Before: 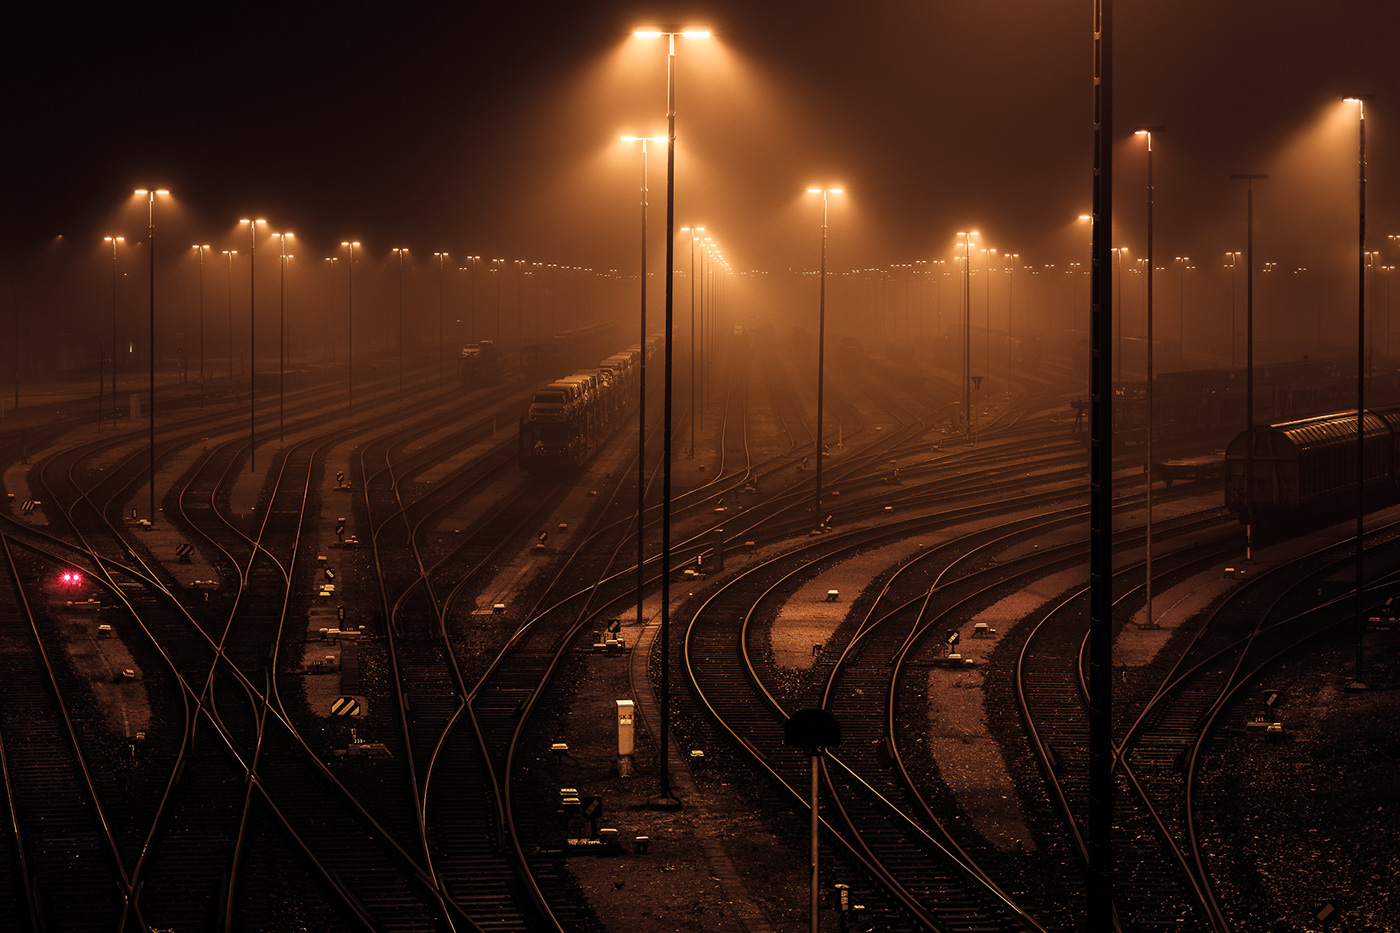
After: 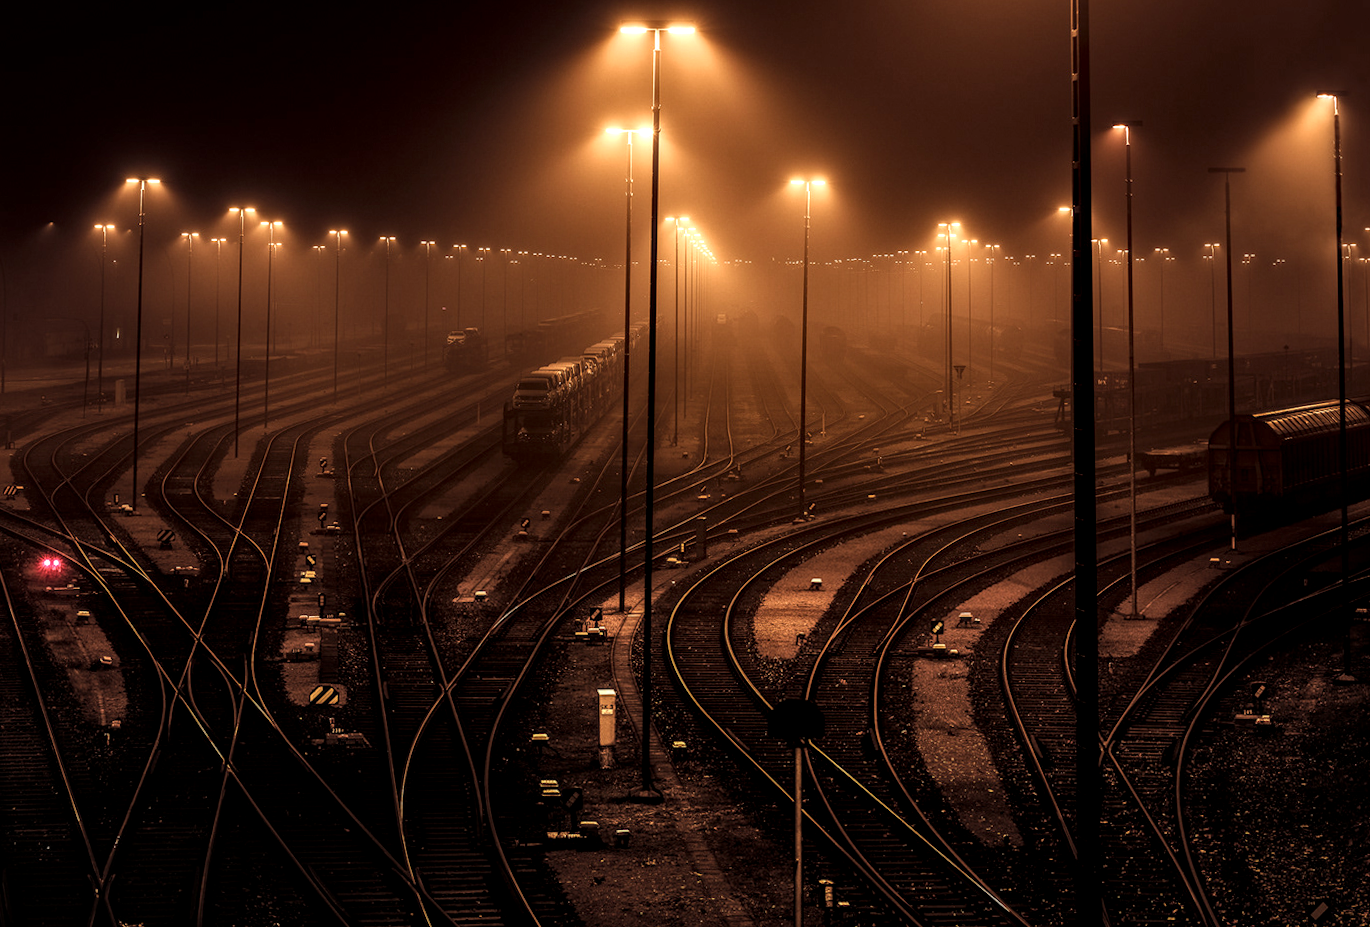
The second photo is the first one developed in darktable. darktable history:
haze removal: compatibility mode true, adaptive false
local contrast: detail 150%
rotate and perspective: rotation 0.226°, lens shift (vertical) -0.042, crop left 0.023, crop right 0.982, crop top 0.006, crop bottom 0.994
